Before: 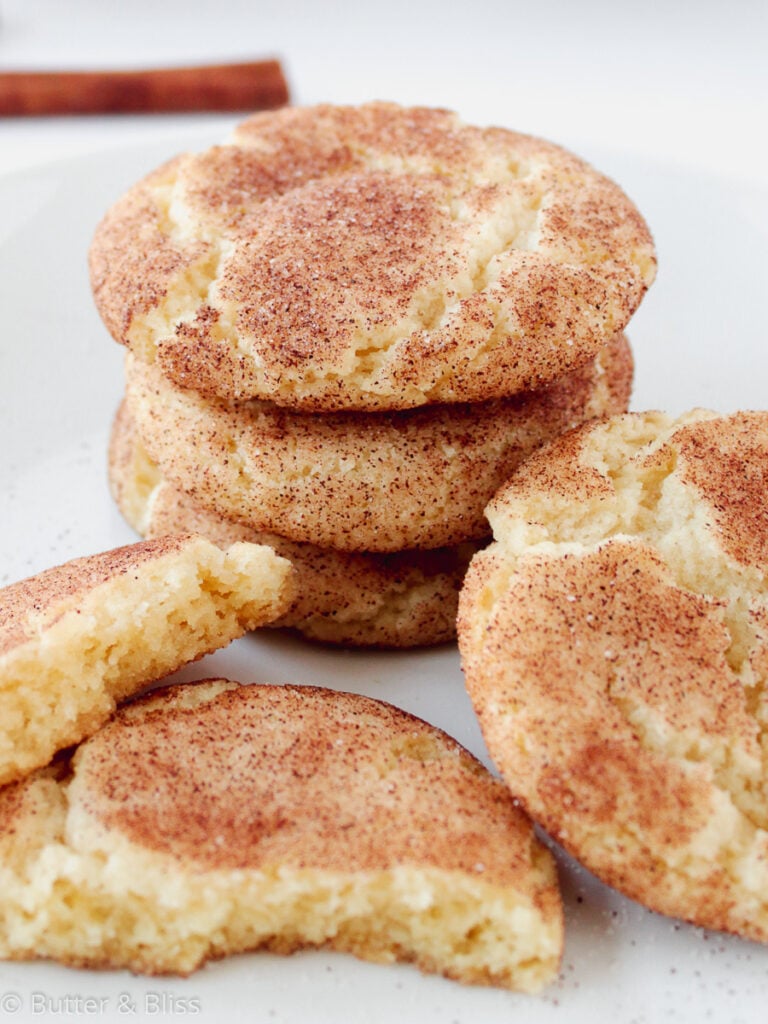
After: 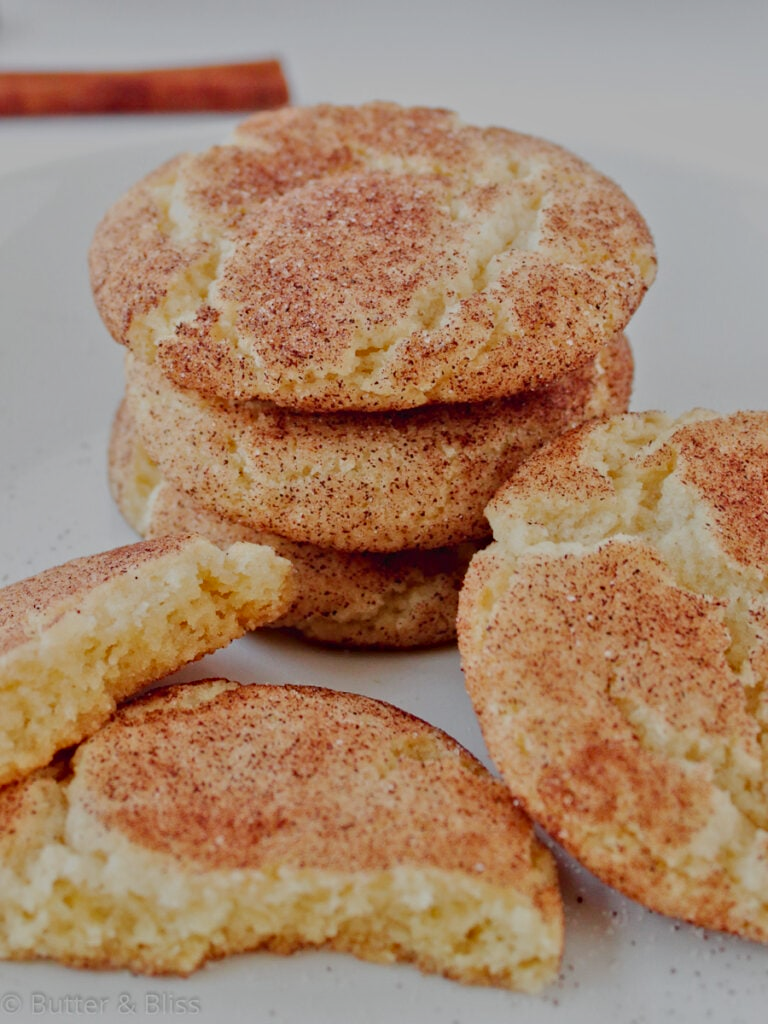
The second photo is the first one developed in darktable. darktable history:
haze removal: compatibility mode true, adaptive false
tone equalizer: -8 EV -0.002 EV, -7 EV 0.005 EV, -6 EV -0.008 EV, -5 EV 0.007 EV, -4 EV -0.042 EV, -3 EV -0.233 EV, -2 EV -0.662 EV, -1 EV -0.983 EV, +0 EV -0.969 EV, smoothing diameter 2%, edges refinement/feathering 20, mask exposure compensation -1.57 EV, filter diffusion 5
exposure: exposure -0.021 EV, compensate highlight preservation false
